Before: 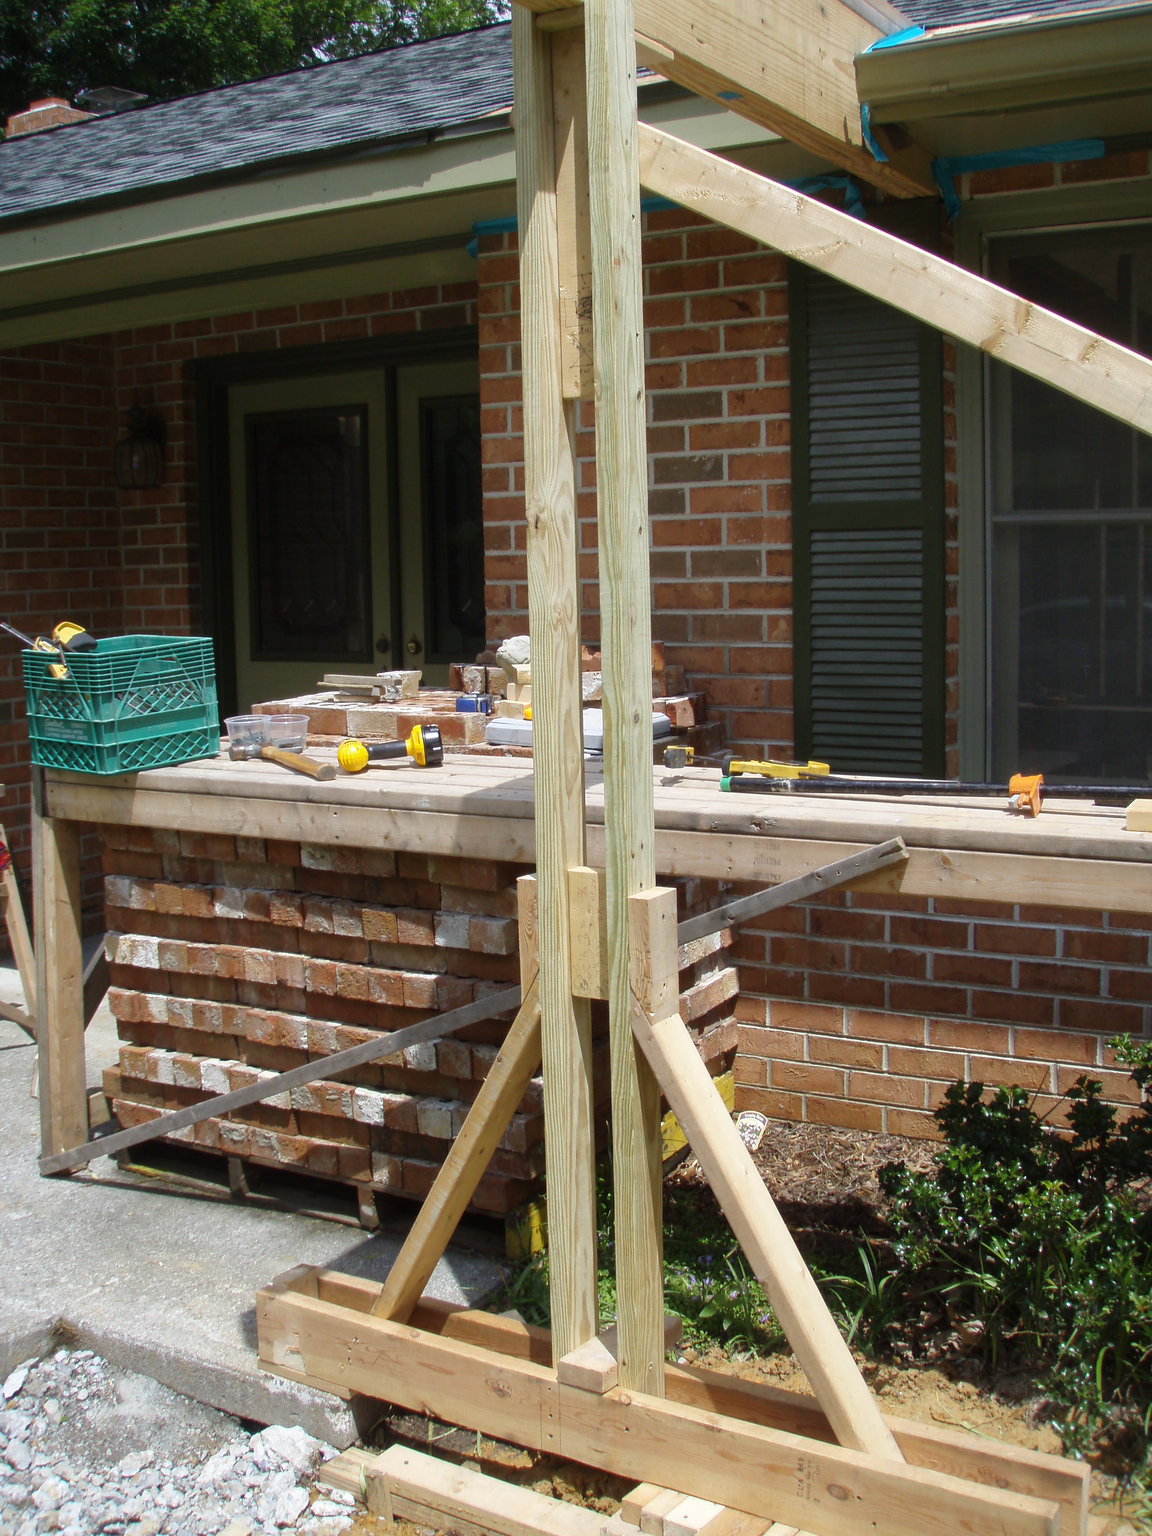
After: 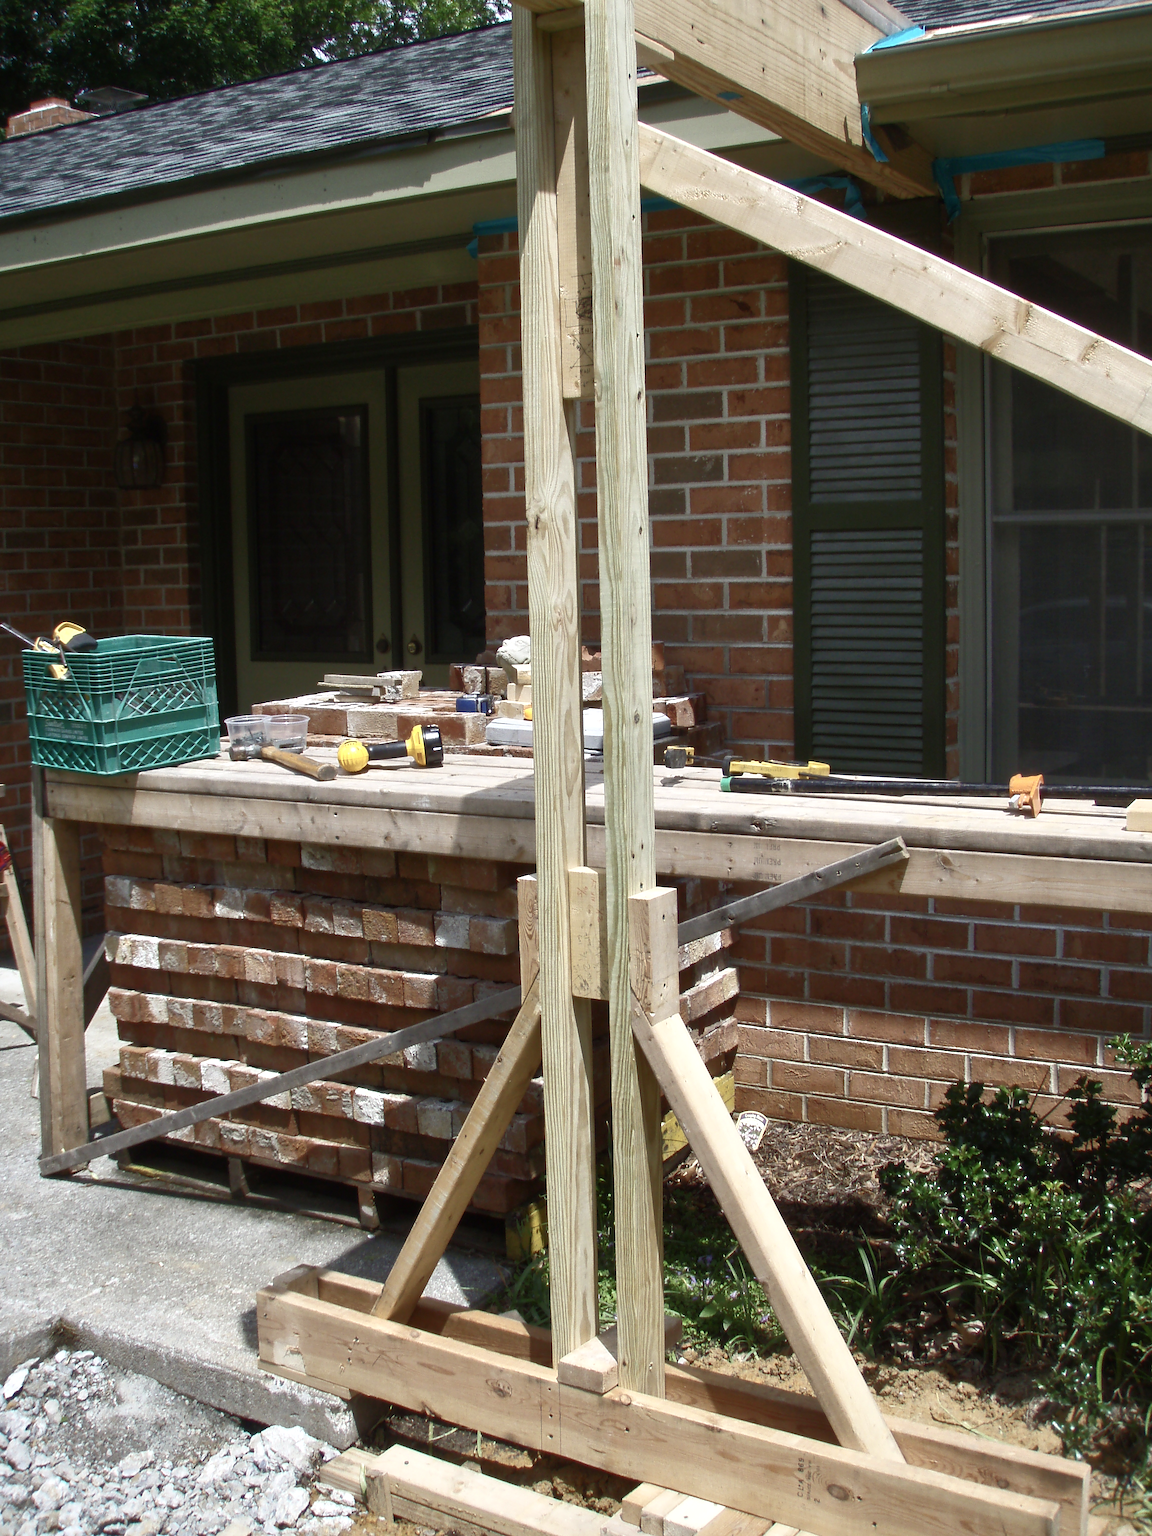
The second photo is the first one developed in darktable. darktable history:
tone equalizer: -8 EV 1 EV, -7 EV 1 EV, -6 EV 1 EV, -5 EV 1 EV, -4 EV 1 EV, -3 EV 0.75 EV, -2 EV 0.5 EV, -1 EV 0.25 EV
color balance rgb: perceptual saturation grading › highlights -31.88%, perceptual saturation grading › mid-tones 5.8%, perceptual saturation grading › shadows 18.12%, perceptual brilliance grading › highlights 3.62%, perceptual brilliance grading › mid-tones -18.12%, perceptual brilliance grading › shadows -41.3%
